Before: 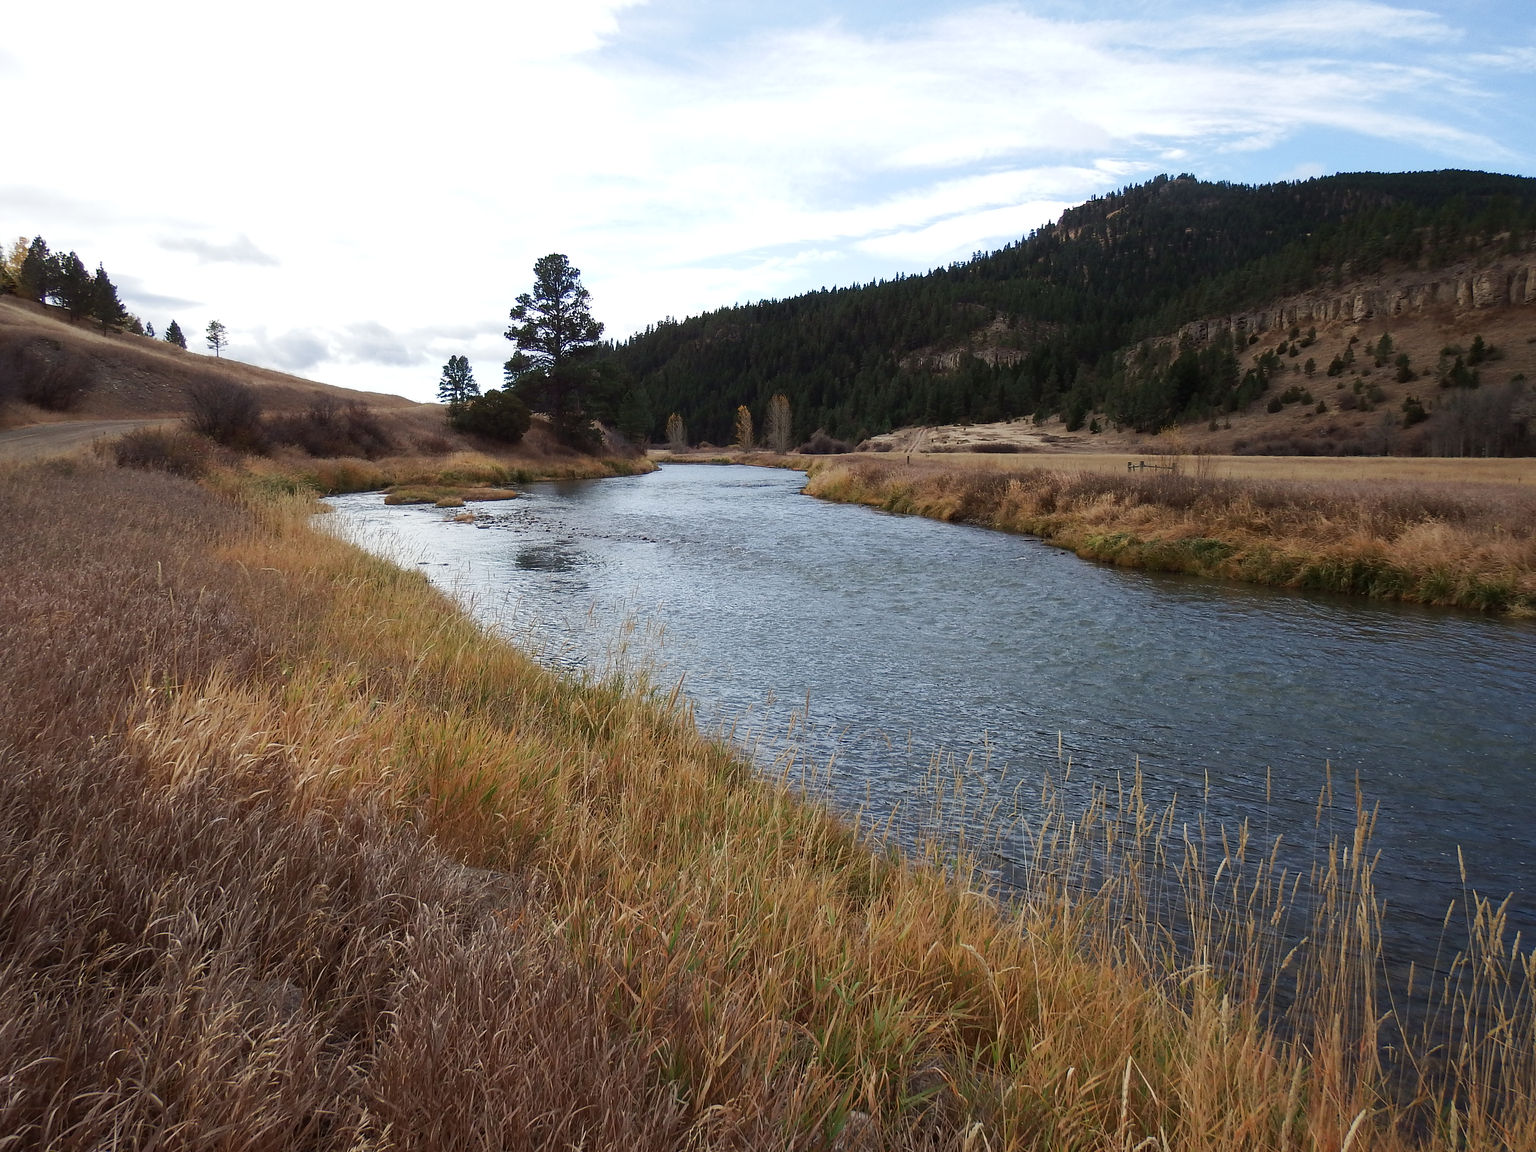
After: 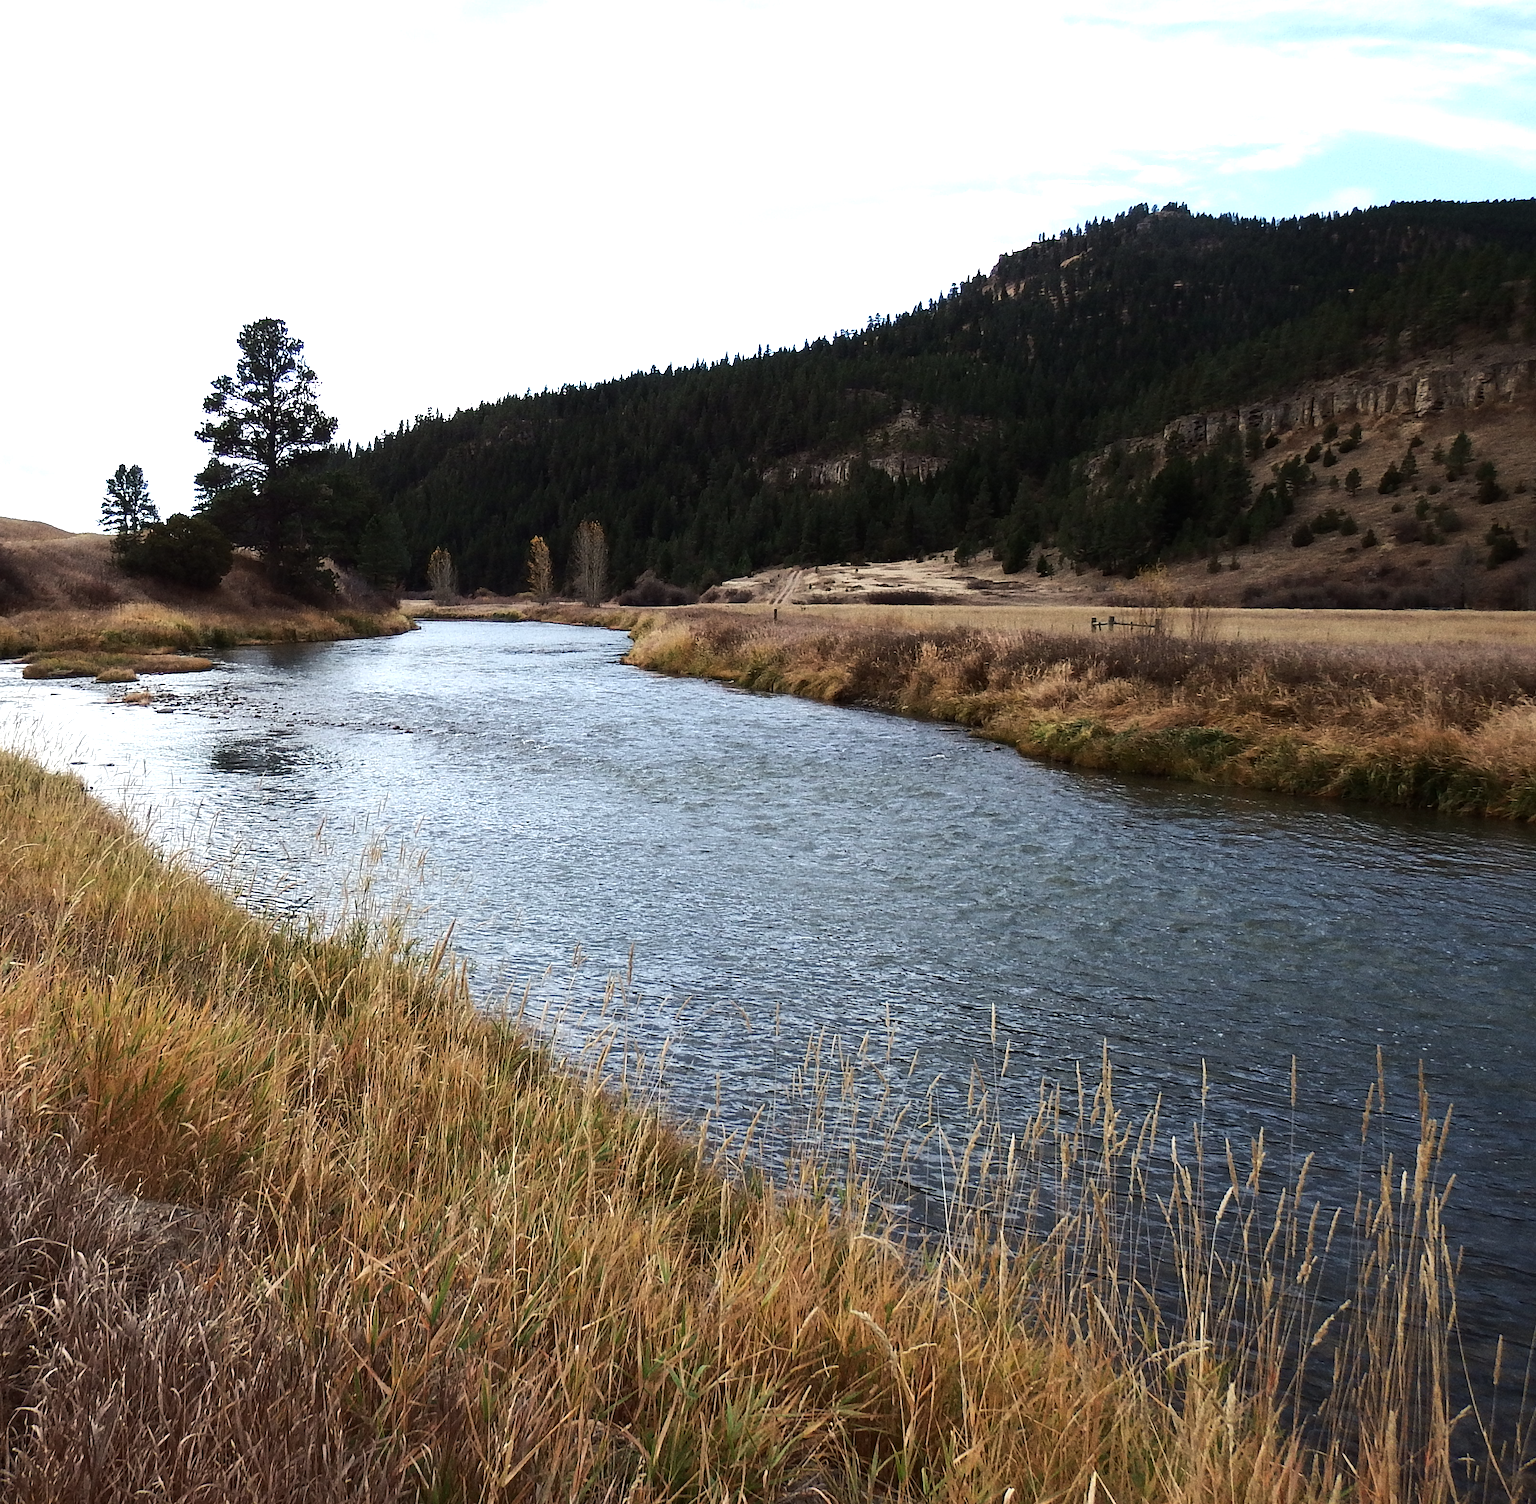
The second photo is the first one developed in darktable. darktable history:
crop and rotate: left 24.034%, top 2.838%, right 6.406%, bottom 6.299%
tone equalizer: -8 EV -0.75 EV, -7 EV -0.7 EV, -6 EV -0.6 EV, -5 EV -0.4 EV, -3 EV 0.4 EV, -2 EV 0.6 EV, -1 EV 0.7 EV, +0 EV 0.75 EV, edges refinement/feathering 500, mask exposure compensation -1.57 EV, preserve details no
grain: coarseness 7.08 ISO, strength 21.67%, mid-tones bias 59.58%
